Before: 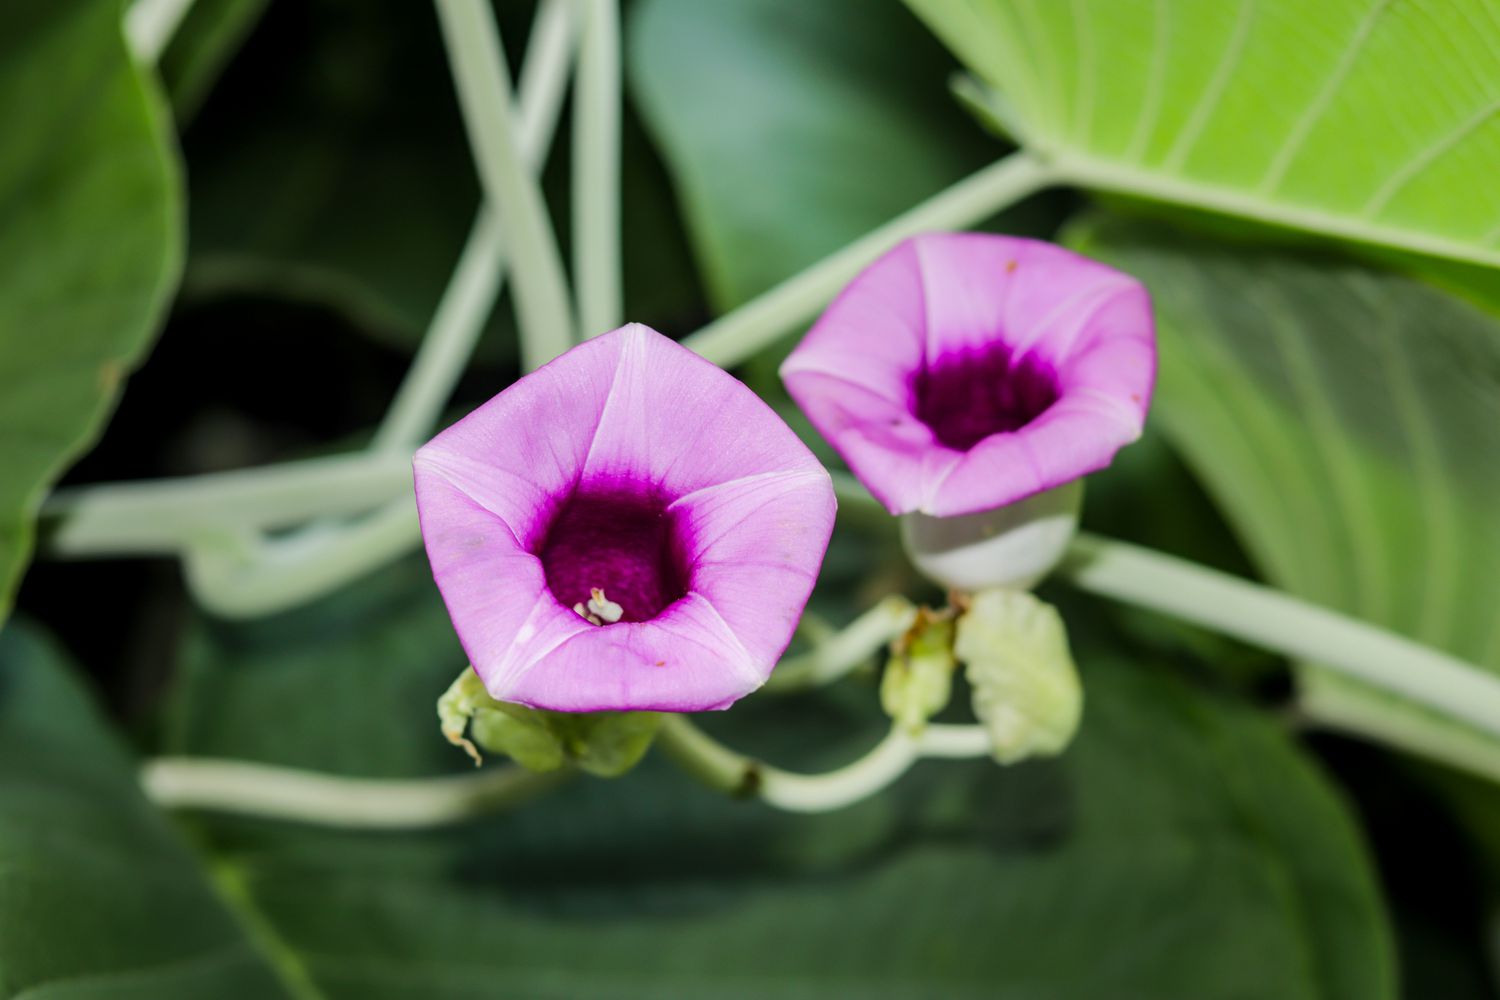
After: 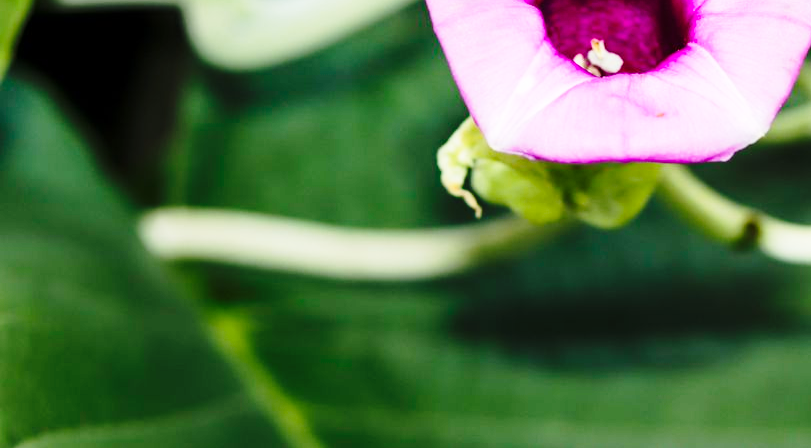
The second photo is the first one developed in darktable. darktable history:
crop and rotate: top 54.932%, right 45.928%, bottom 0.191%
base curve: curves: ch0 [(0, 0) (0.028, 0.03) (0.105, 0.232) (0.387, 0.748) (0.754, 0.968) (1, 1)], preserve colors none
